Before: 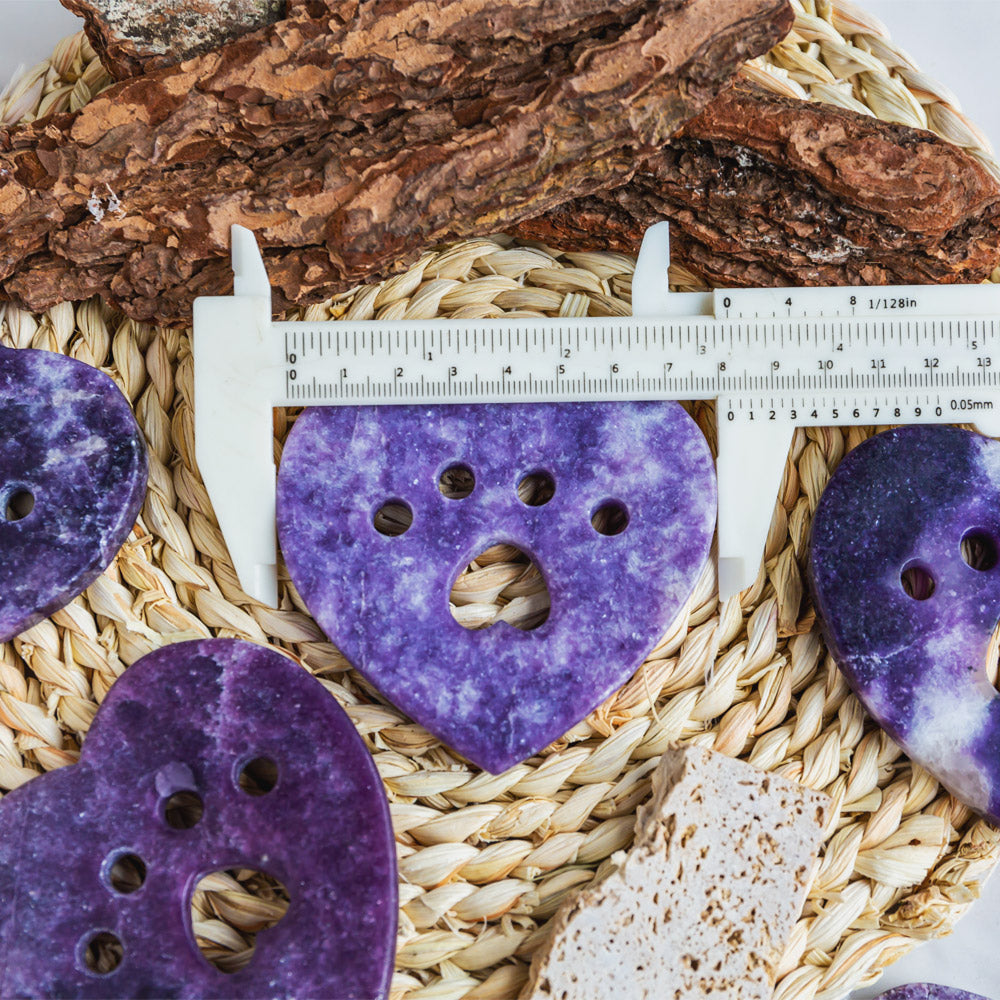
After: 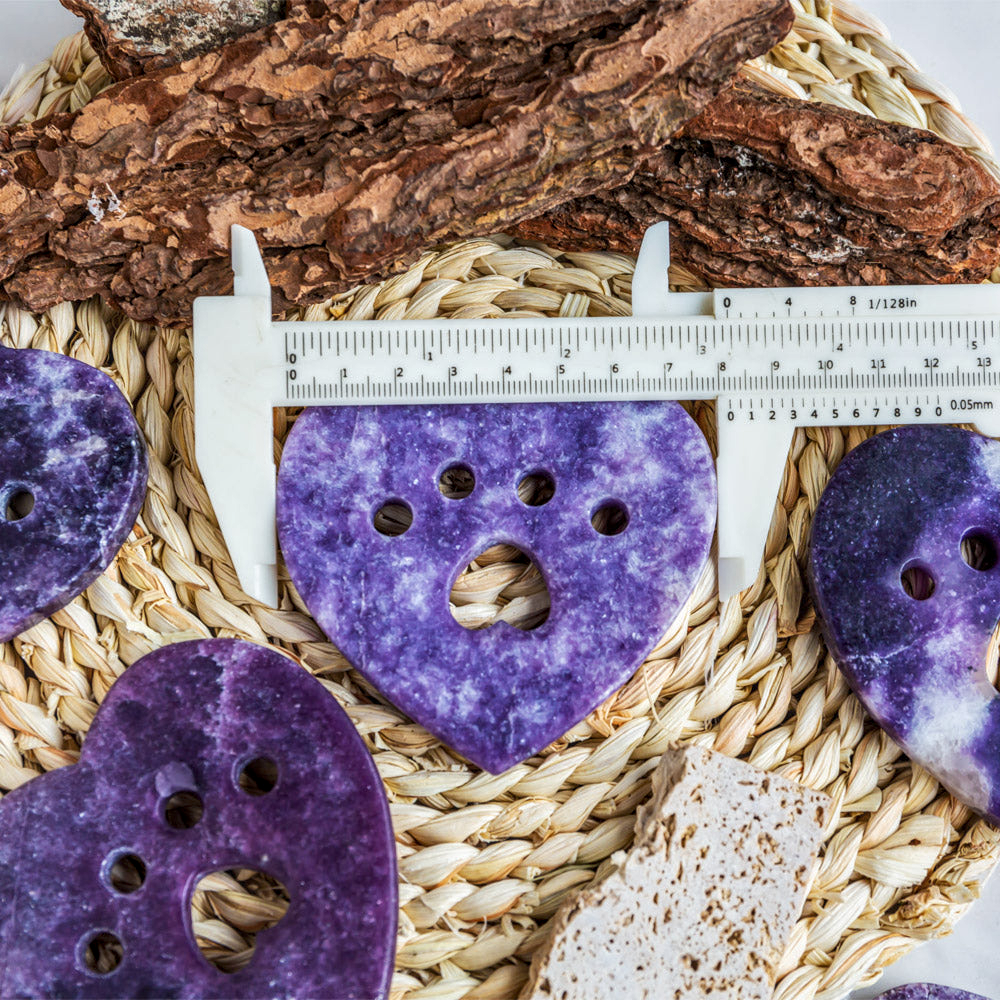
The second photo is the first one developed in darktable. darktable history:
rotate and perspective: automatic cropping off
local contrast: detail 130%
